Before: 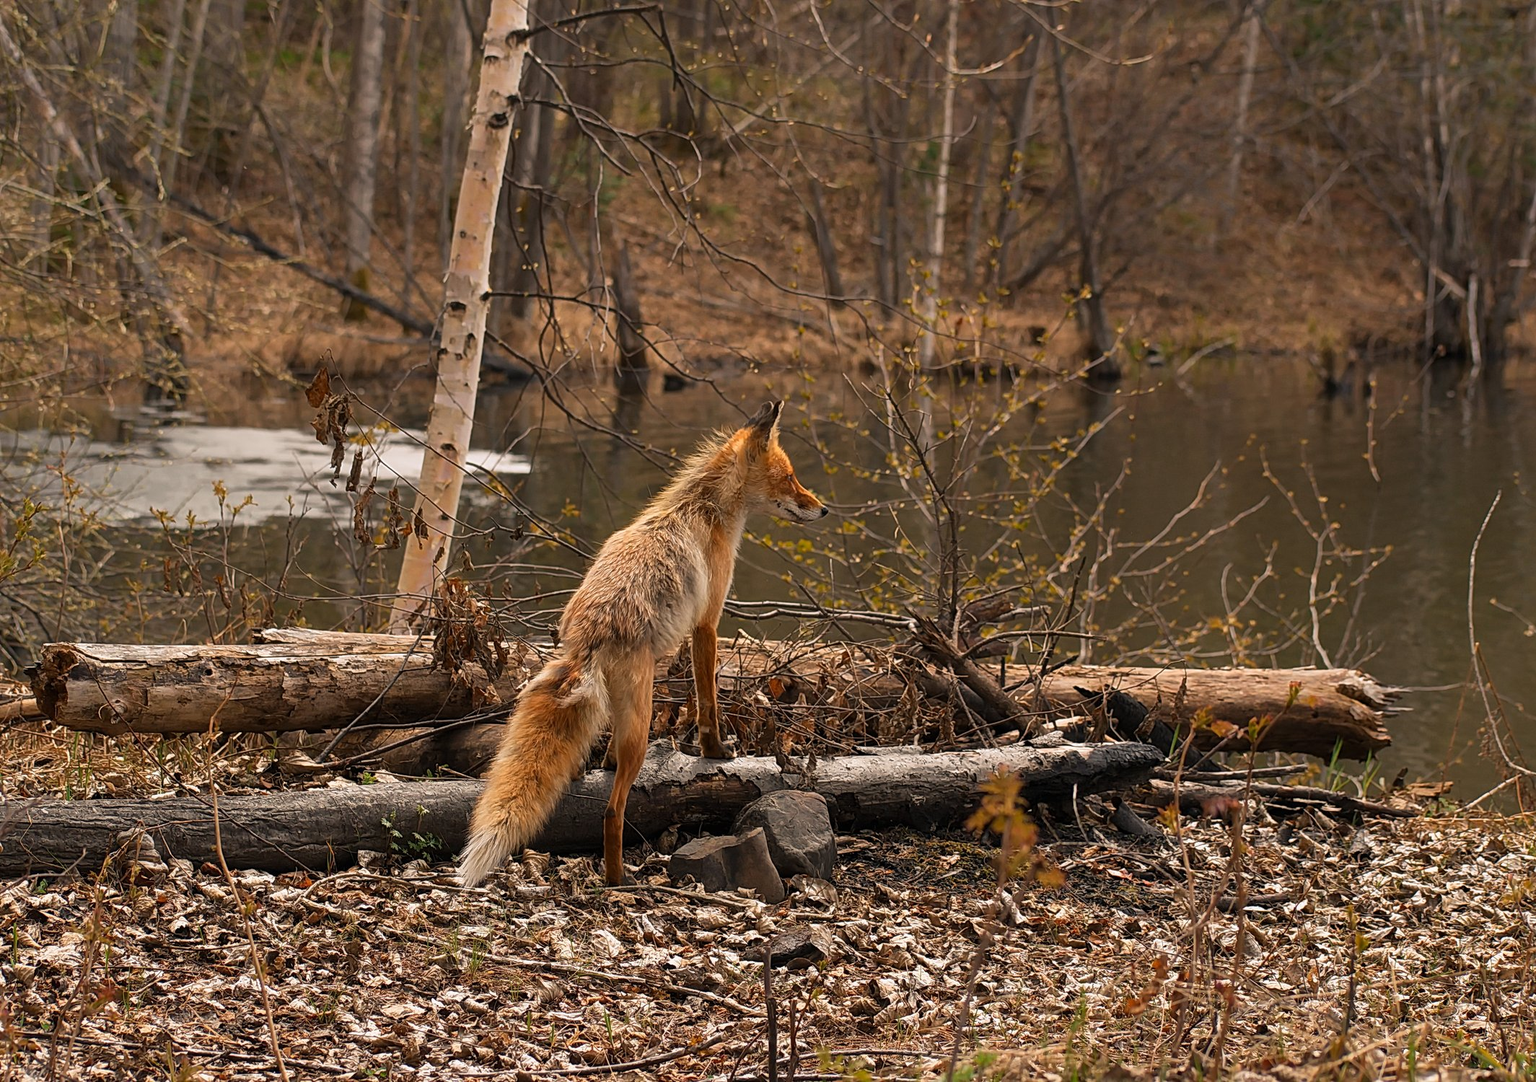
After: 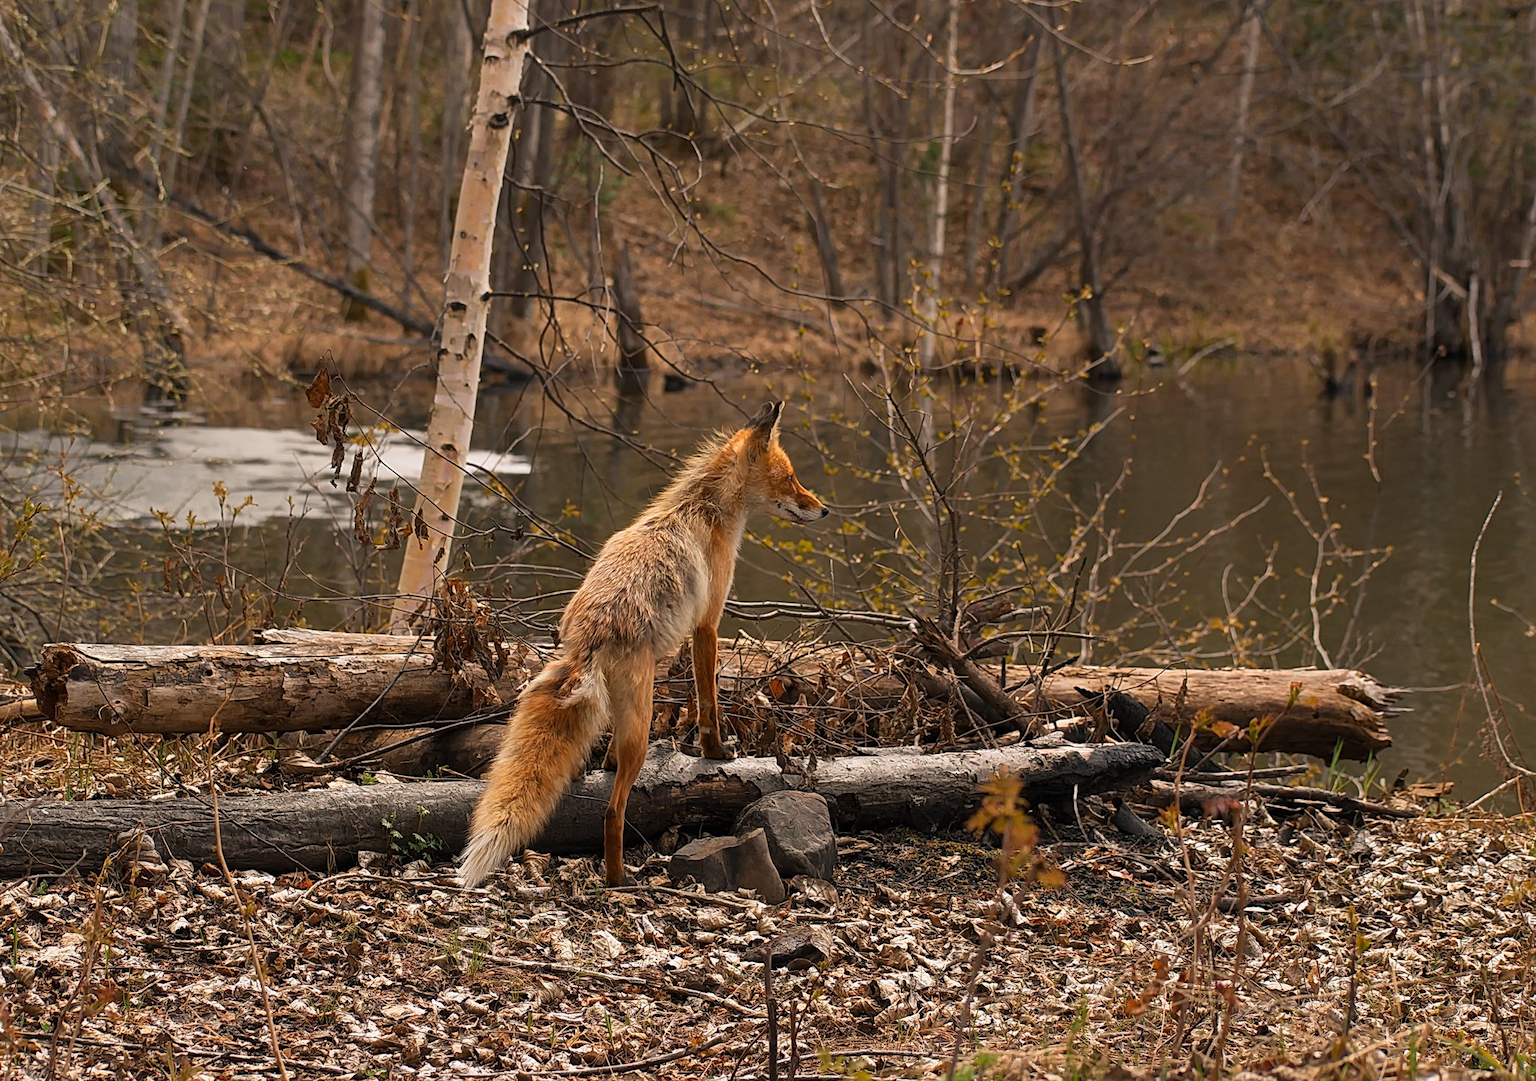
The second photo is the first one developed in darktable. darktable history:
crop: bottom 0.054%
exposure: compensate highlight preservation false
